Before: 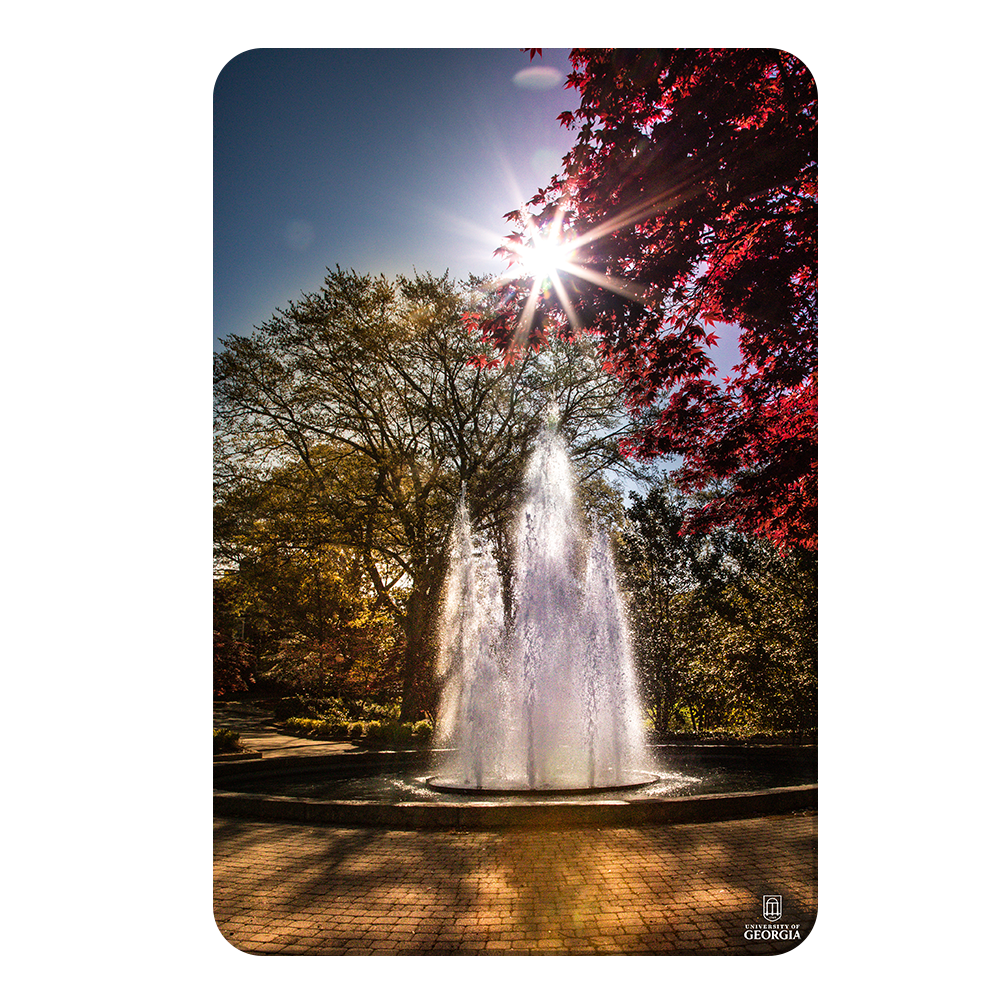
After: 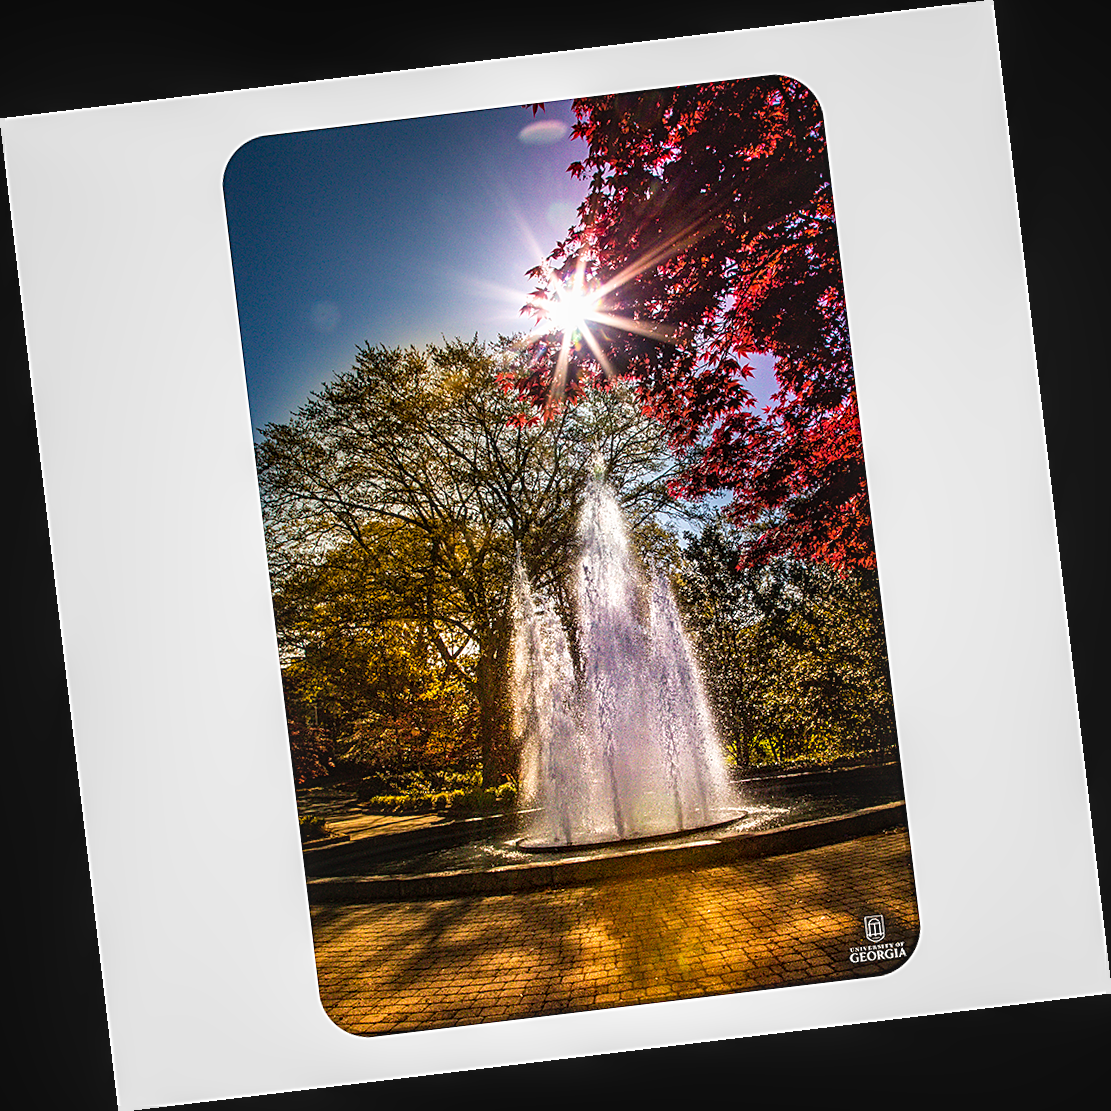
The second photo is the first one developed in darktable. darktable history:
sharpen: on, module defaults
rotate and perspective: rotation -6.83°, automatic cropping off
color balance rgb: linear chroma grading › global chroma 9.31%, global vibrance 41.49%
local contrast: on, module defaults
